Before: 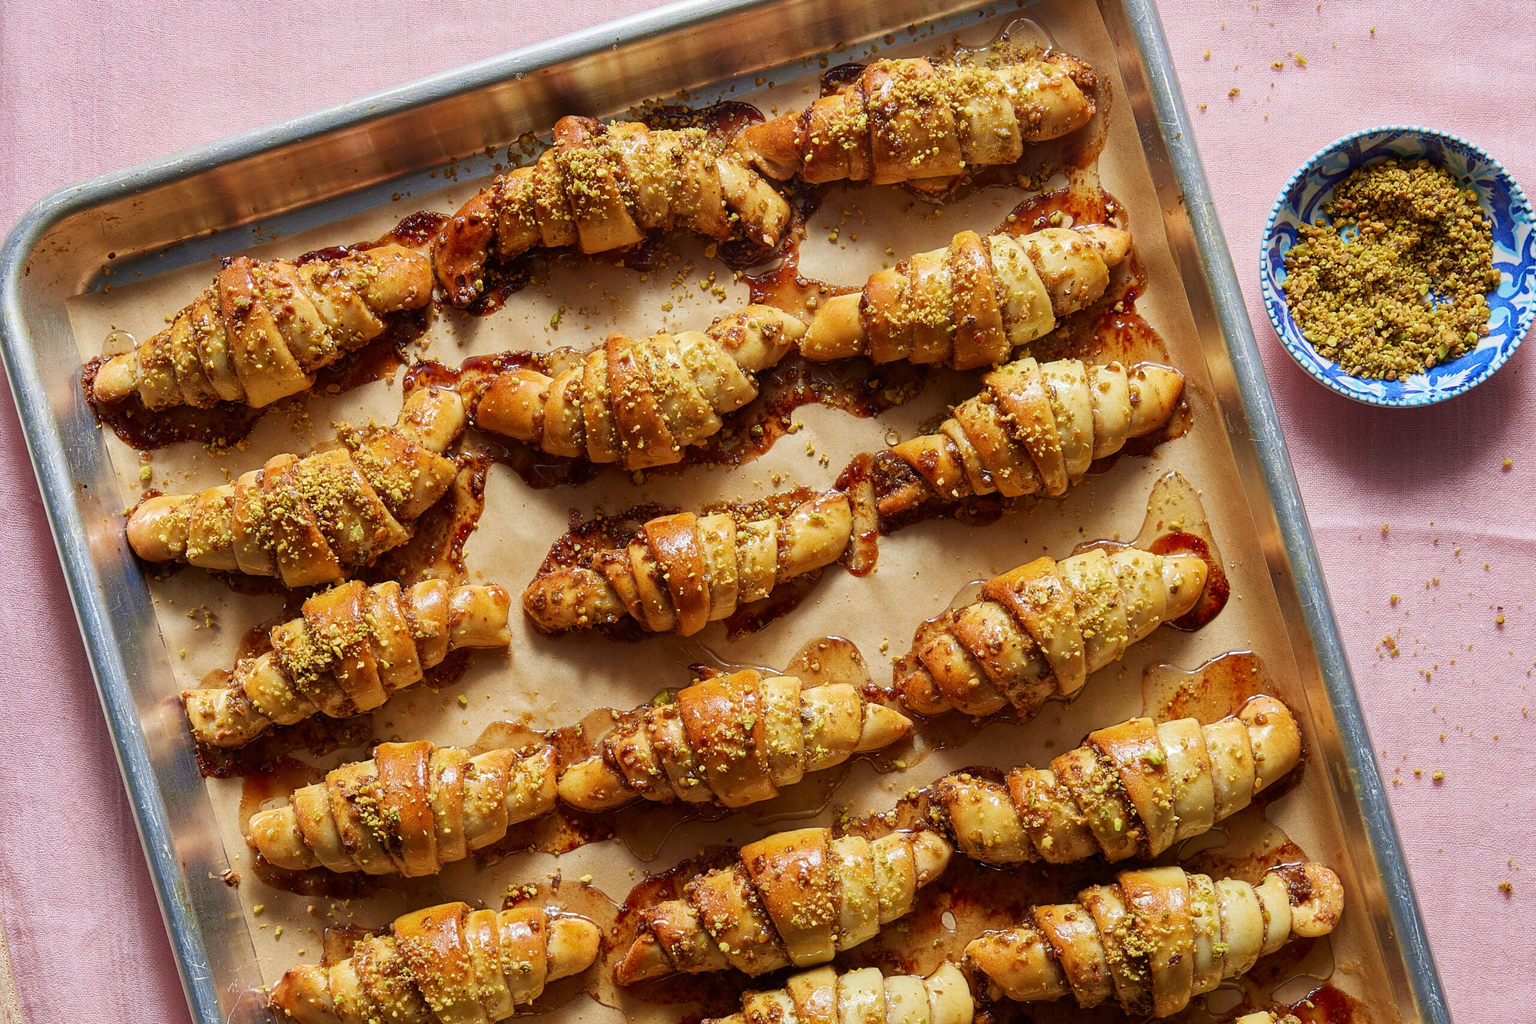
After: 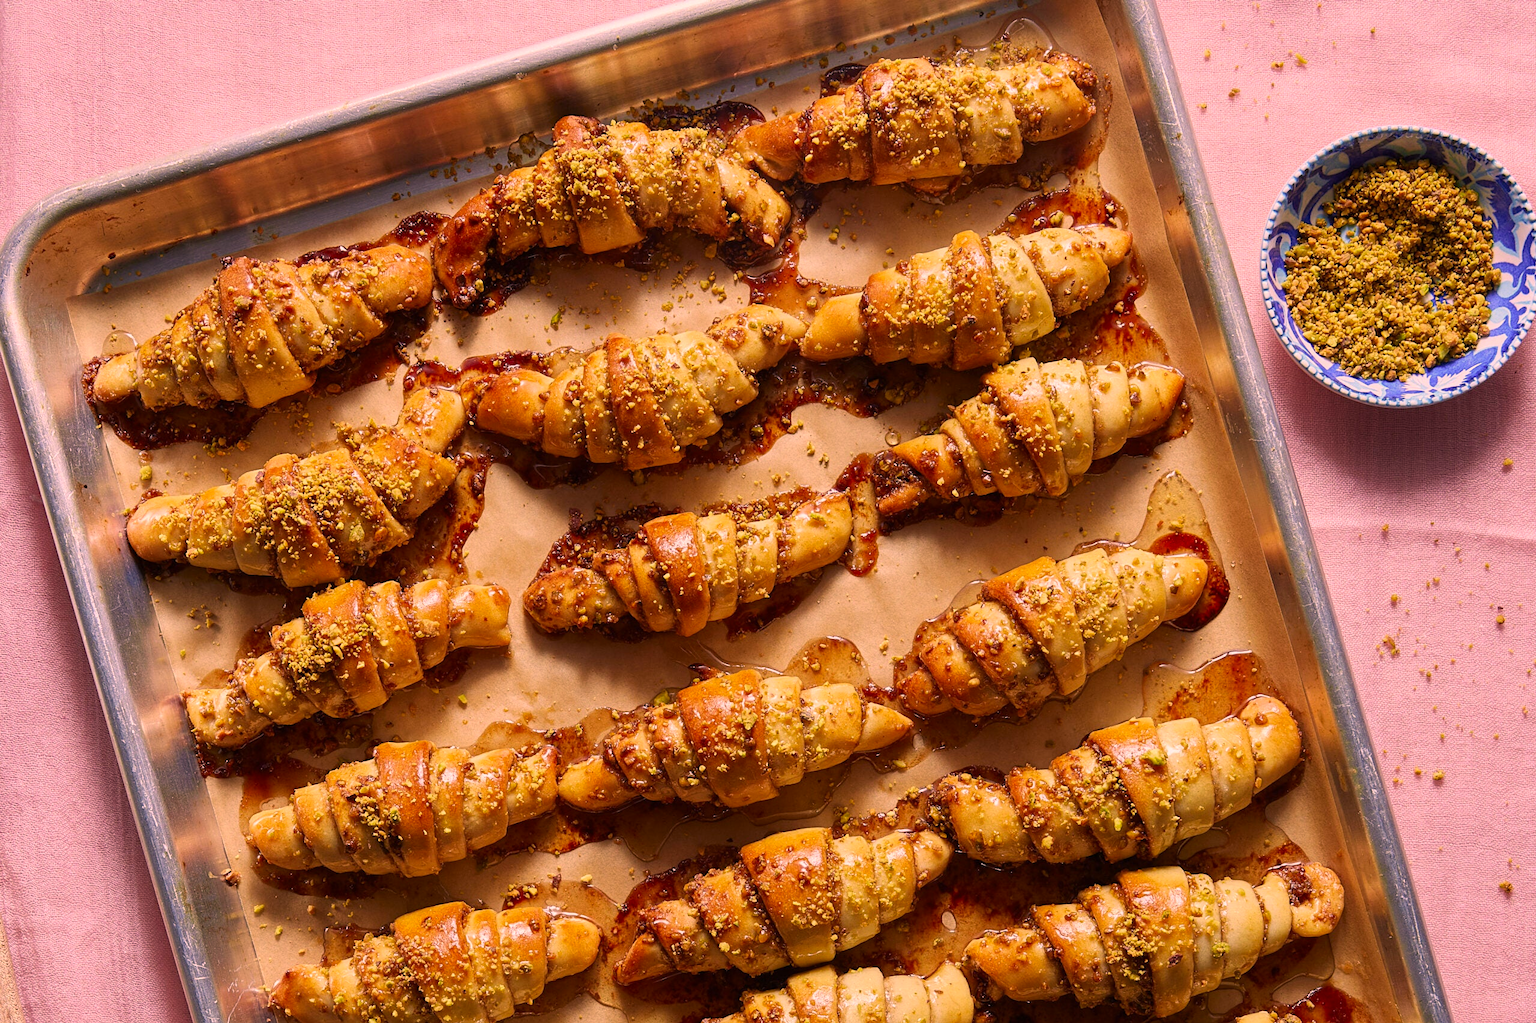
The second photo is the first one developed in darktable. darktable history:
color correction: highlights a* 21.88, highlights b* 22.25
color calibration: illuminant as shot in camera, x 0.358, y 0.373, temperature 4628.91 K
